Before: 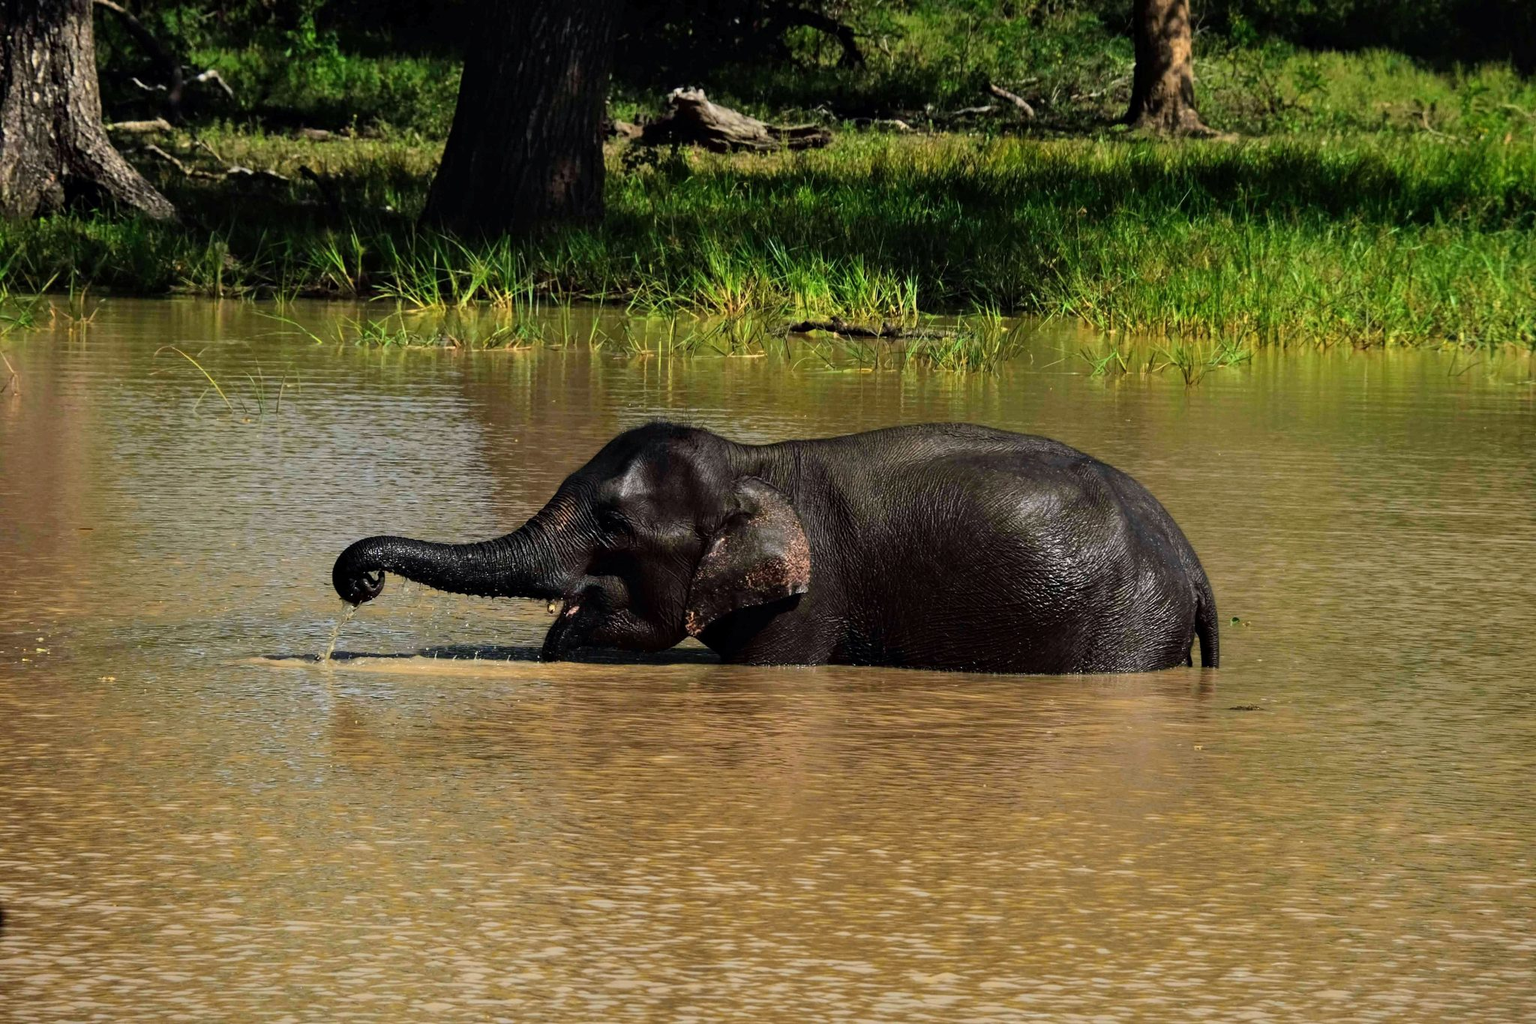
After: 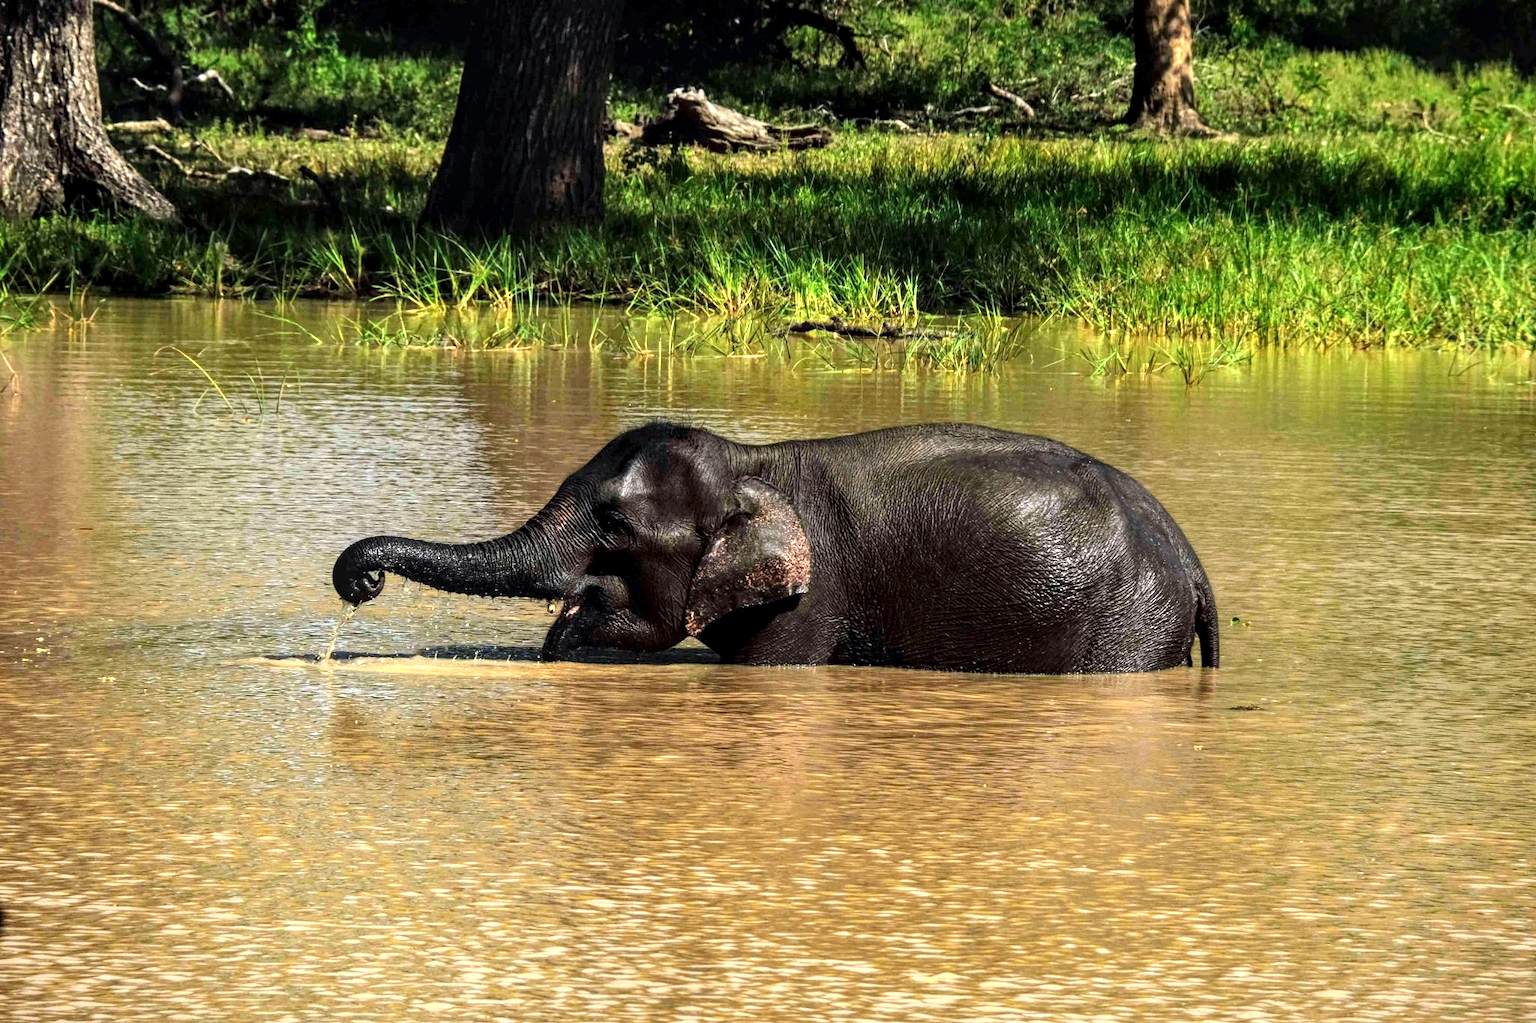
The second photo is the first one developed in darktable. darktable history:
exposure: exposure 0.95 EV, compensate highlight preservation false
local contrast: detail 130%
